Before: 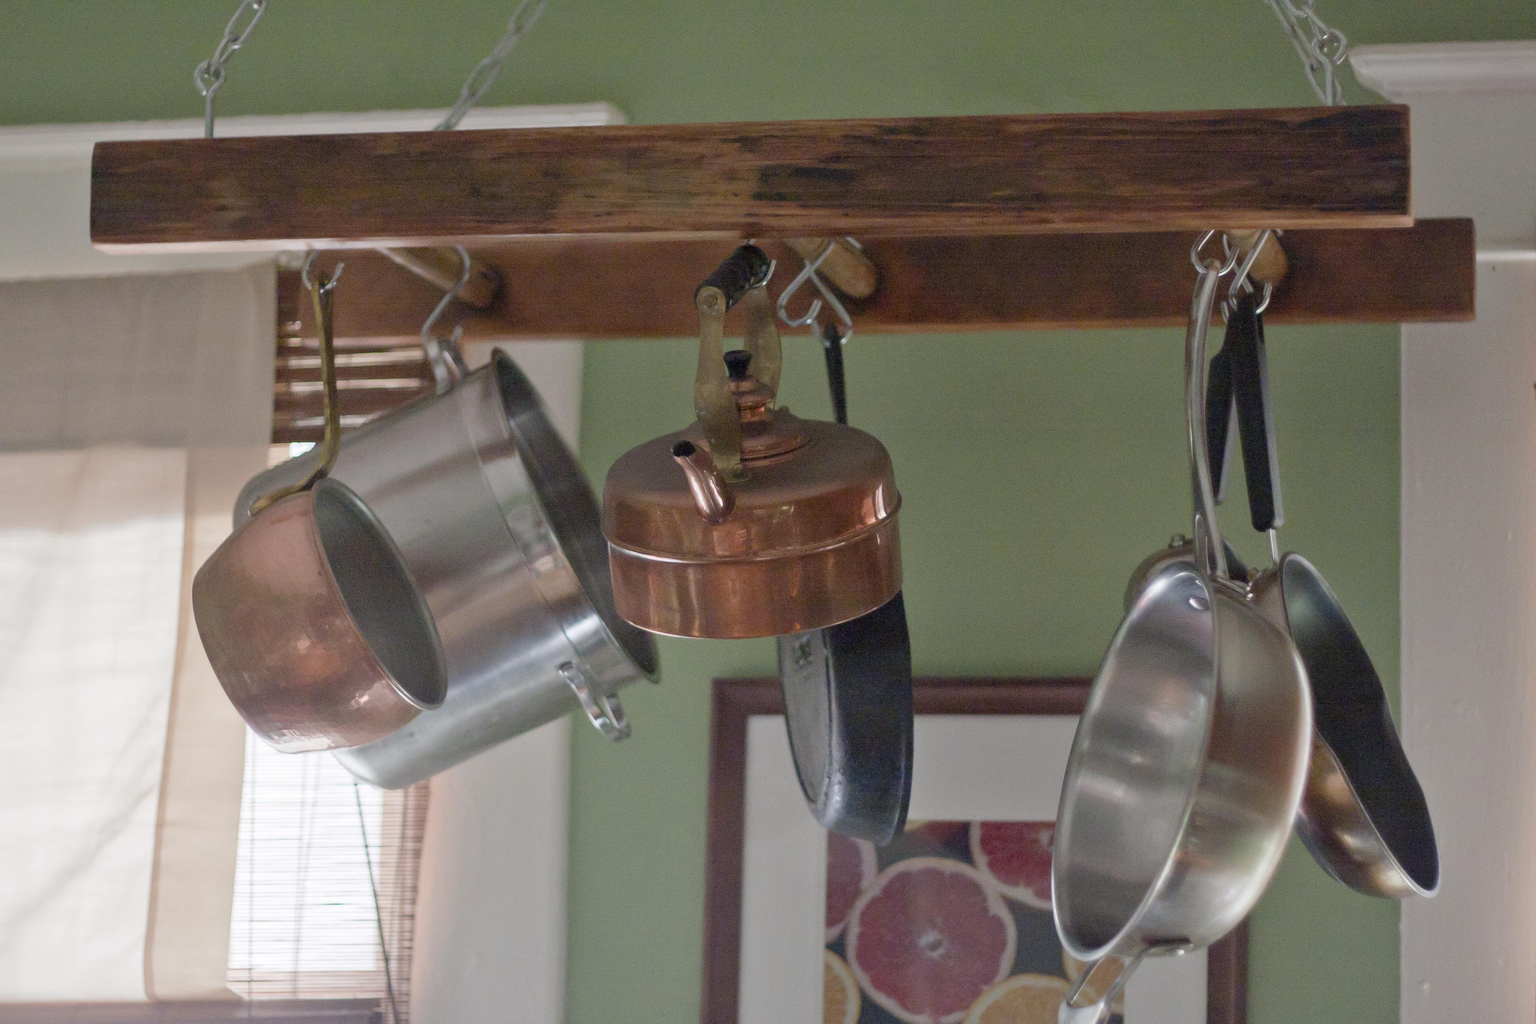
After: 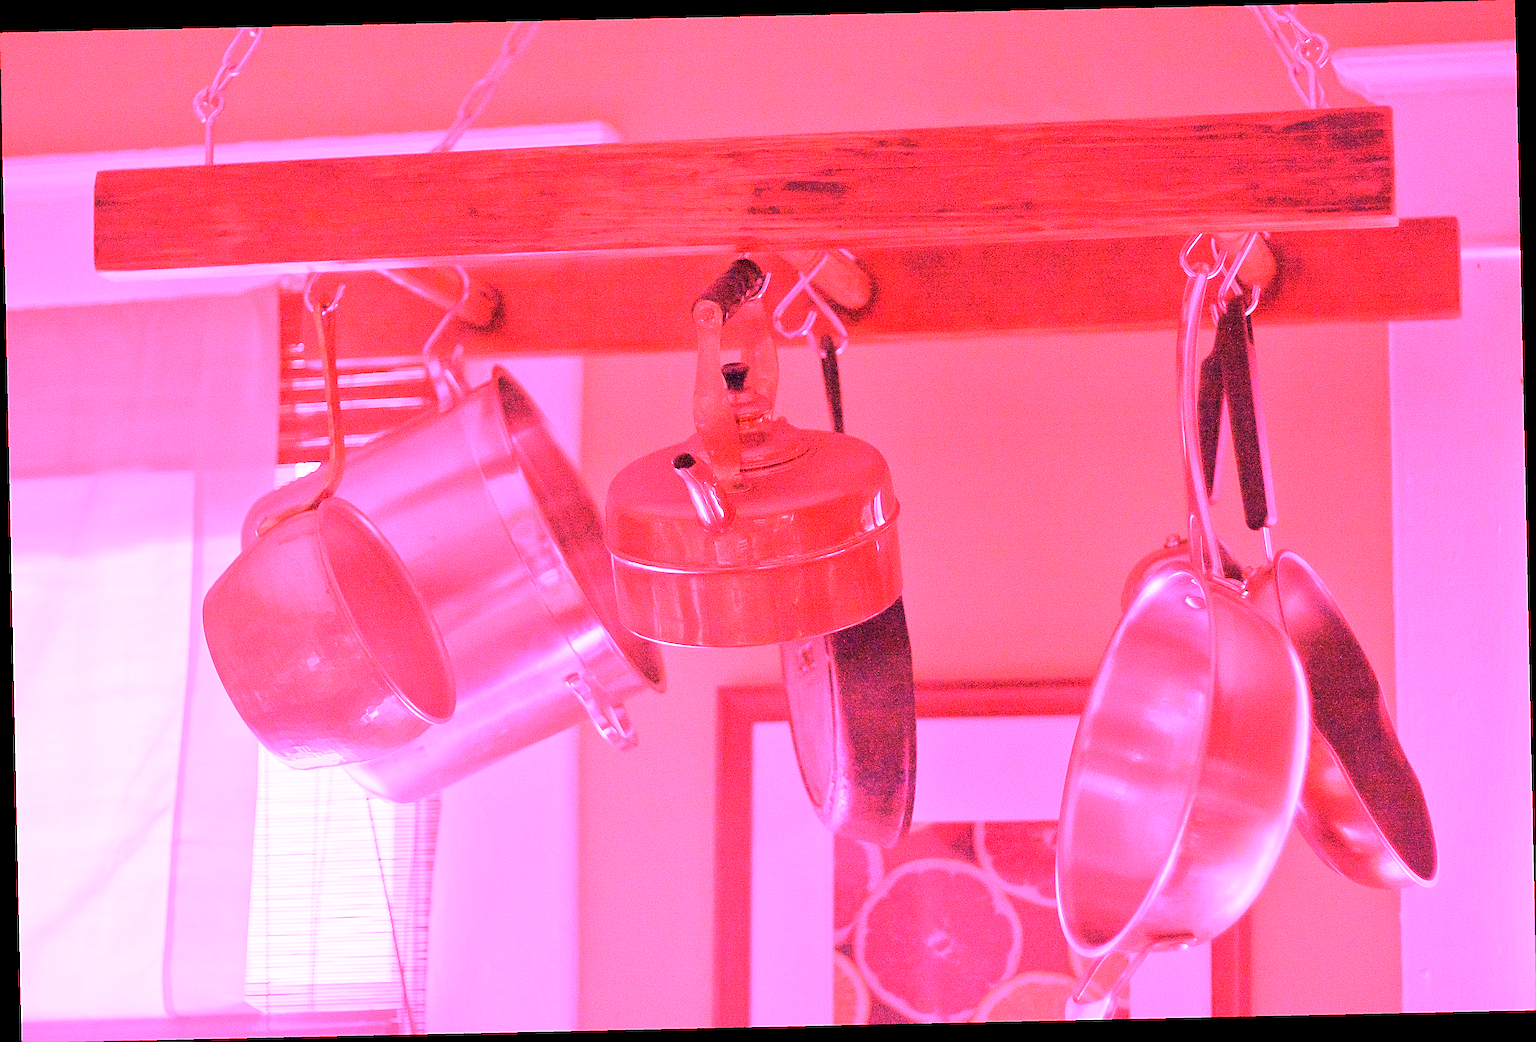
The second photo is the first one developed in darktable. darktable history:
white balance: red 4.26, blue 1.802
sharpen: radius 2.167, amount 0.381, threshold 0
rotate and perspective: rotation -1.24°, automatic cropping off
